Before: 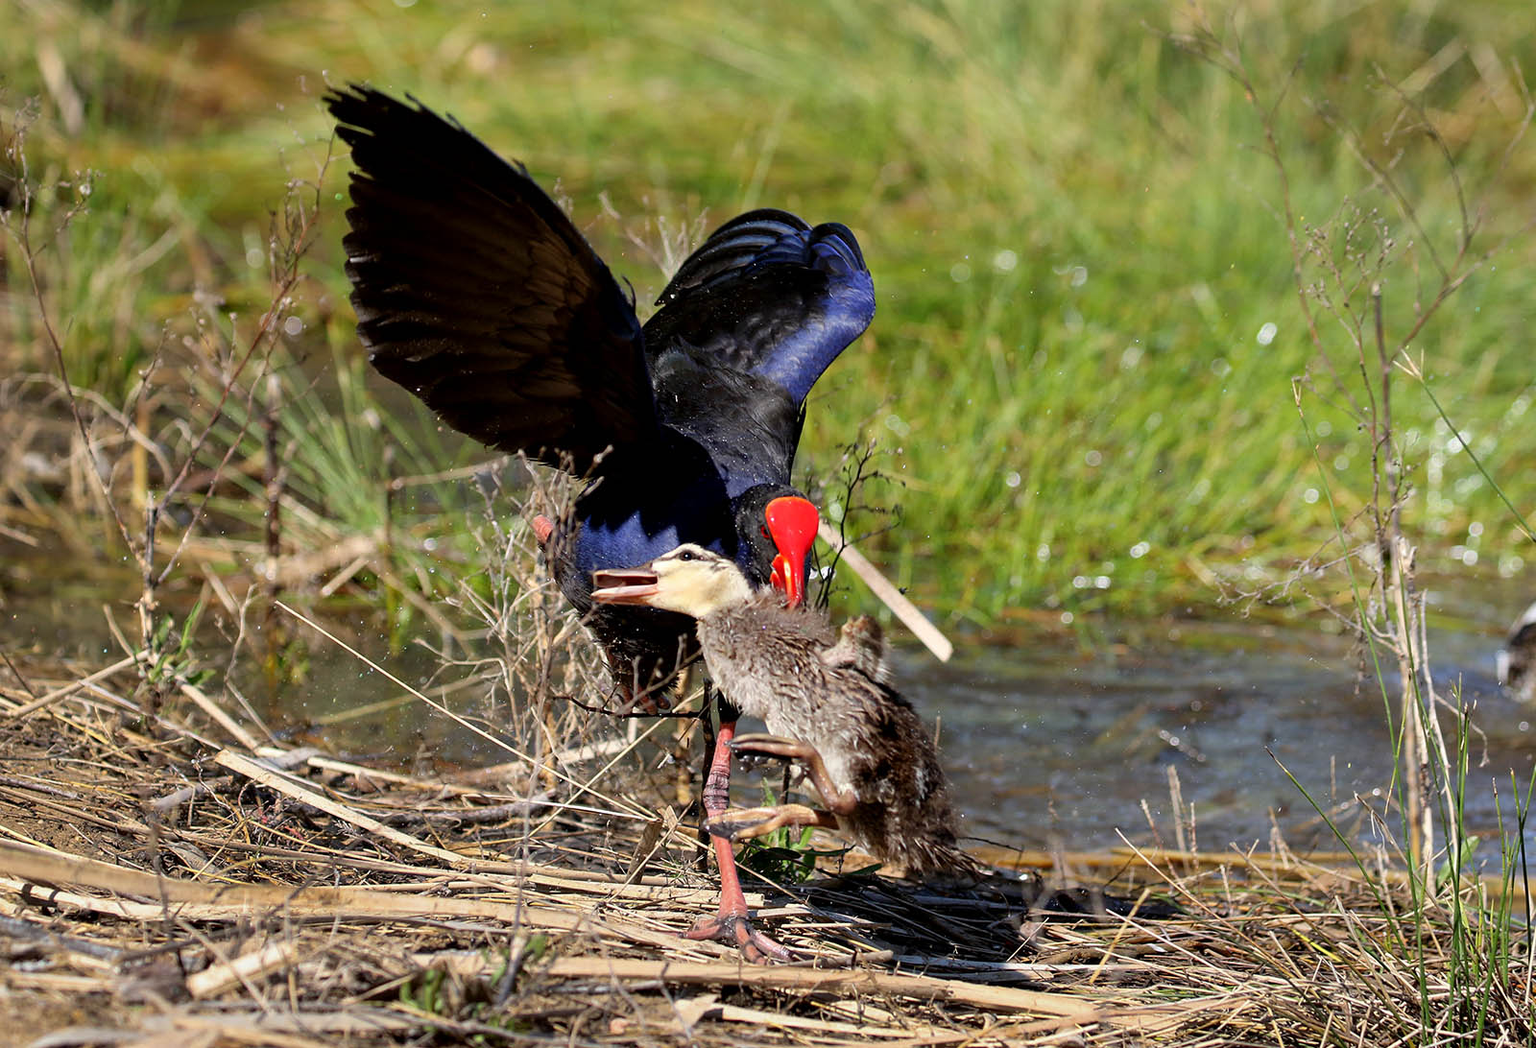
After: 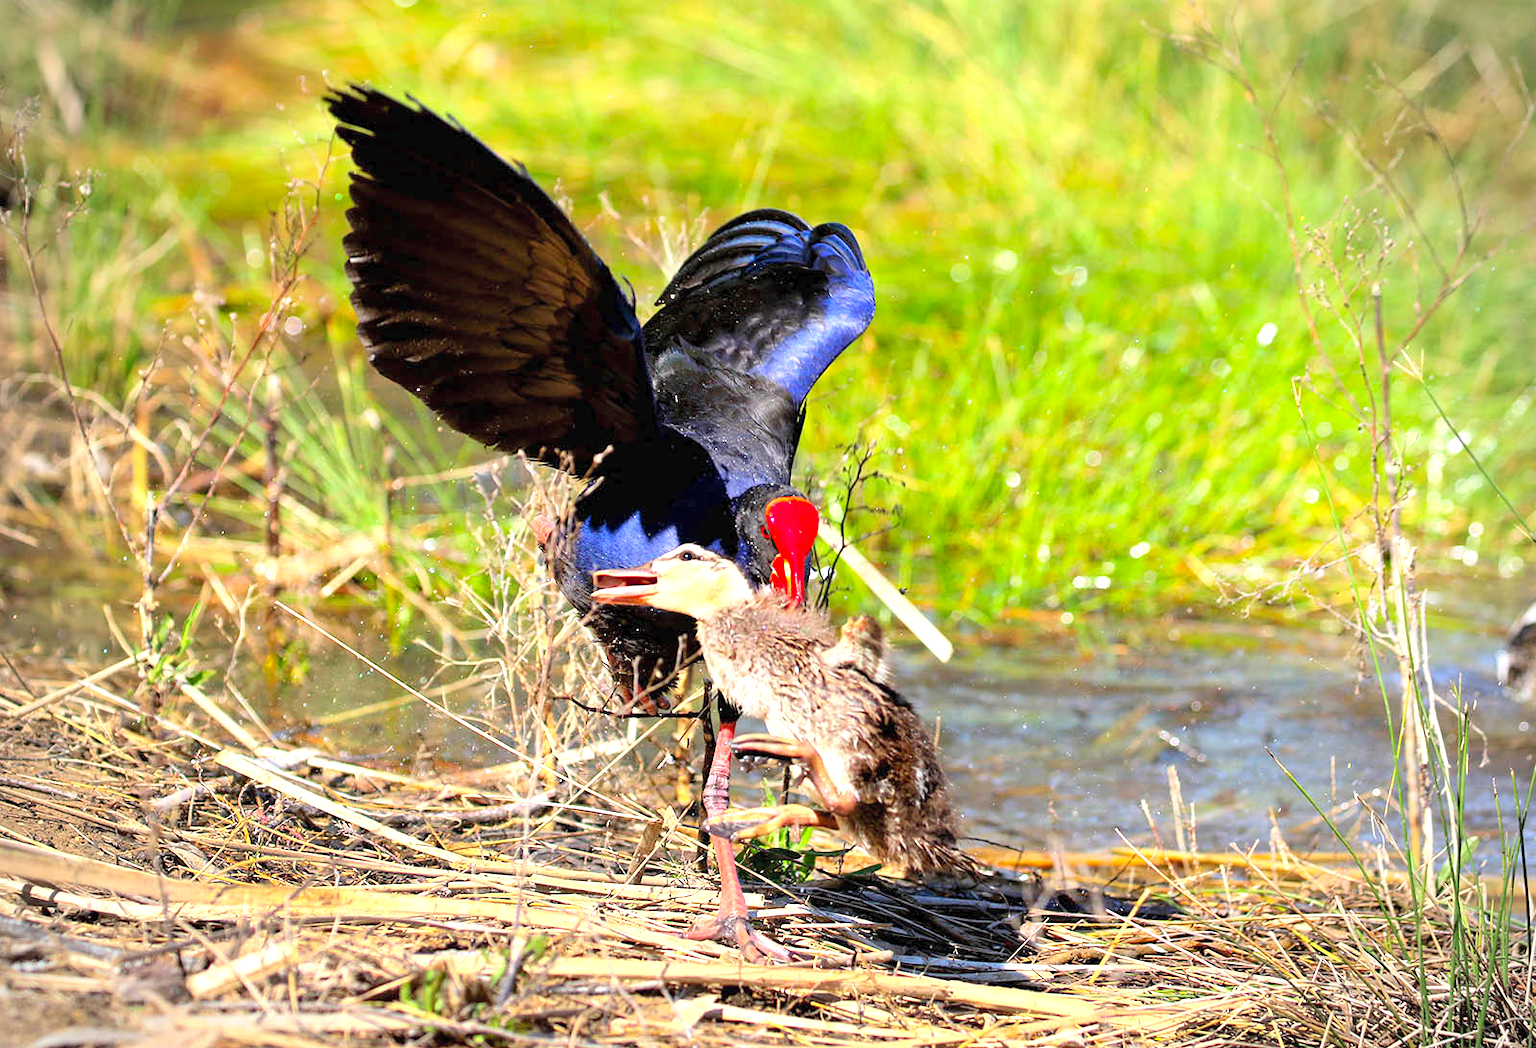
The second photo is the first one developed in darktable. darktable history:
exposure: exposure 1.074 EV, compensate highlight preservation false
contrast brightness saturation: contrast 0.07, brightness 0.179, saturation 0.403
vignetting: on, module defaults
